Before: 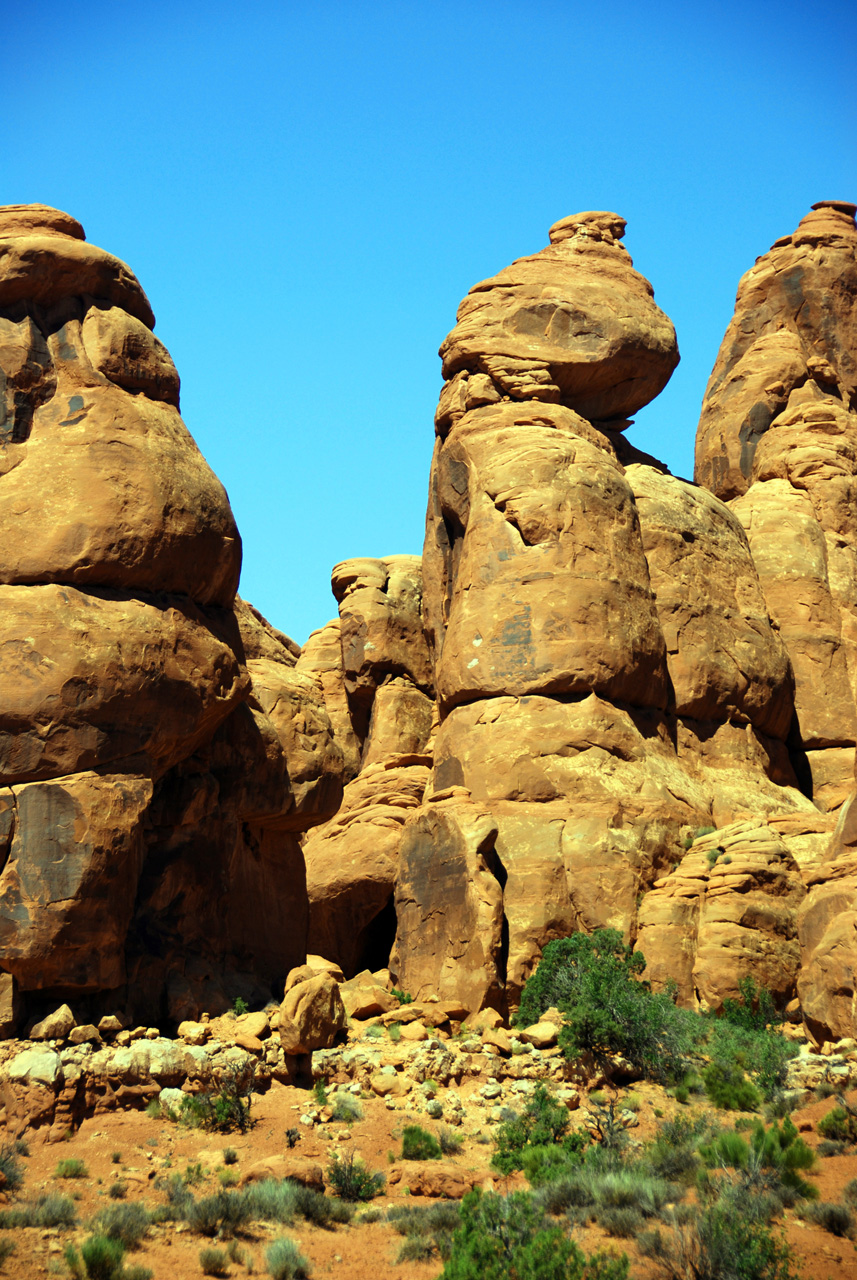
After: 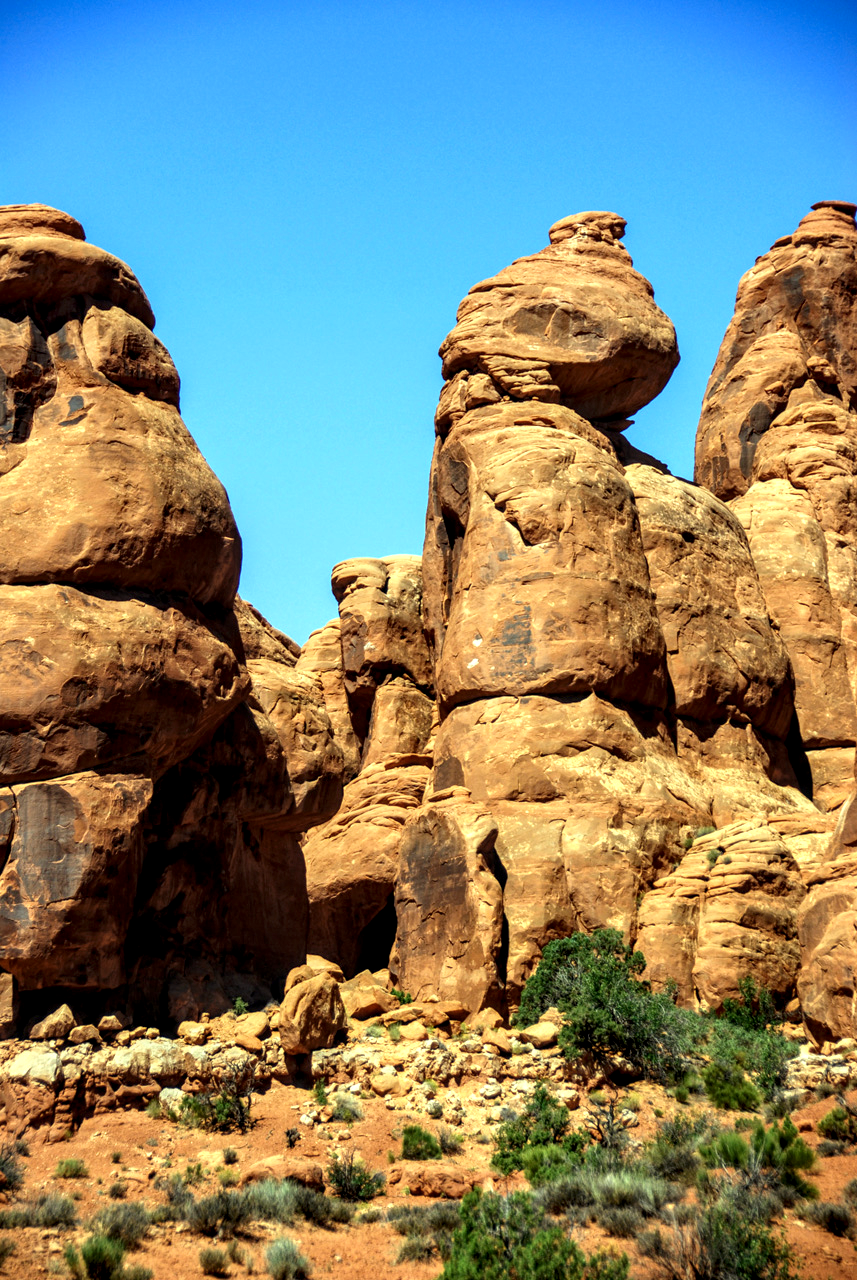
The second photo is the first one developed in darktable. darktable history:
white balance: red 1.066, blue 1.119
local contrast: detail 154%
